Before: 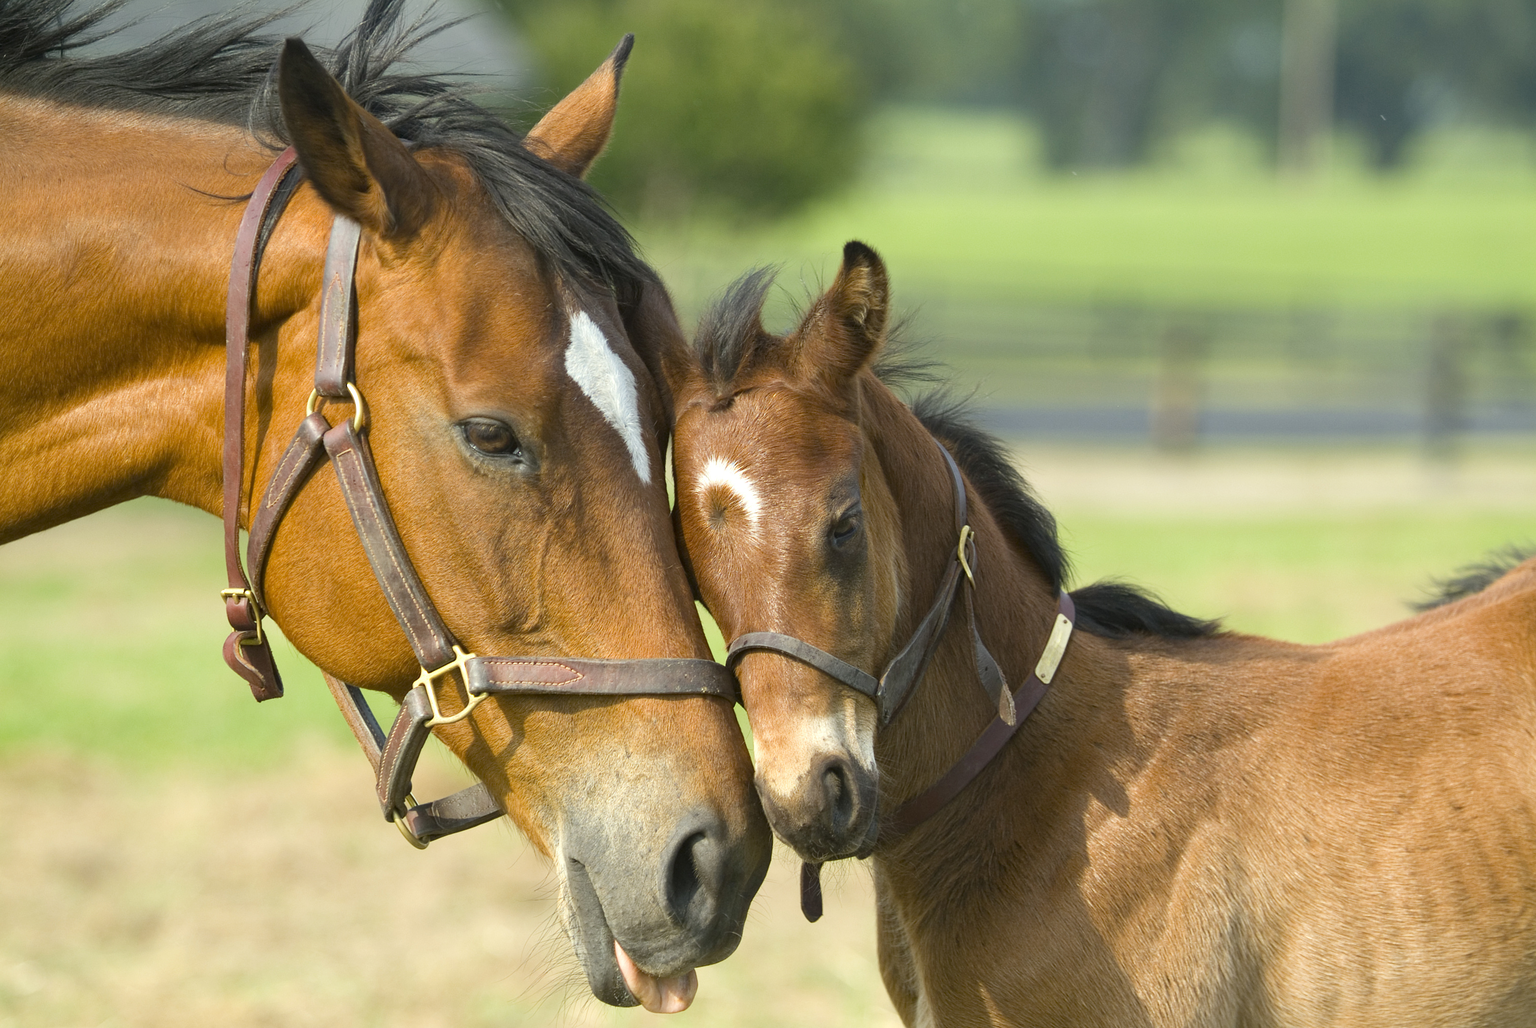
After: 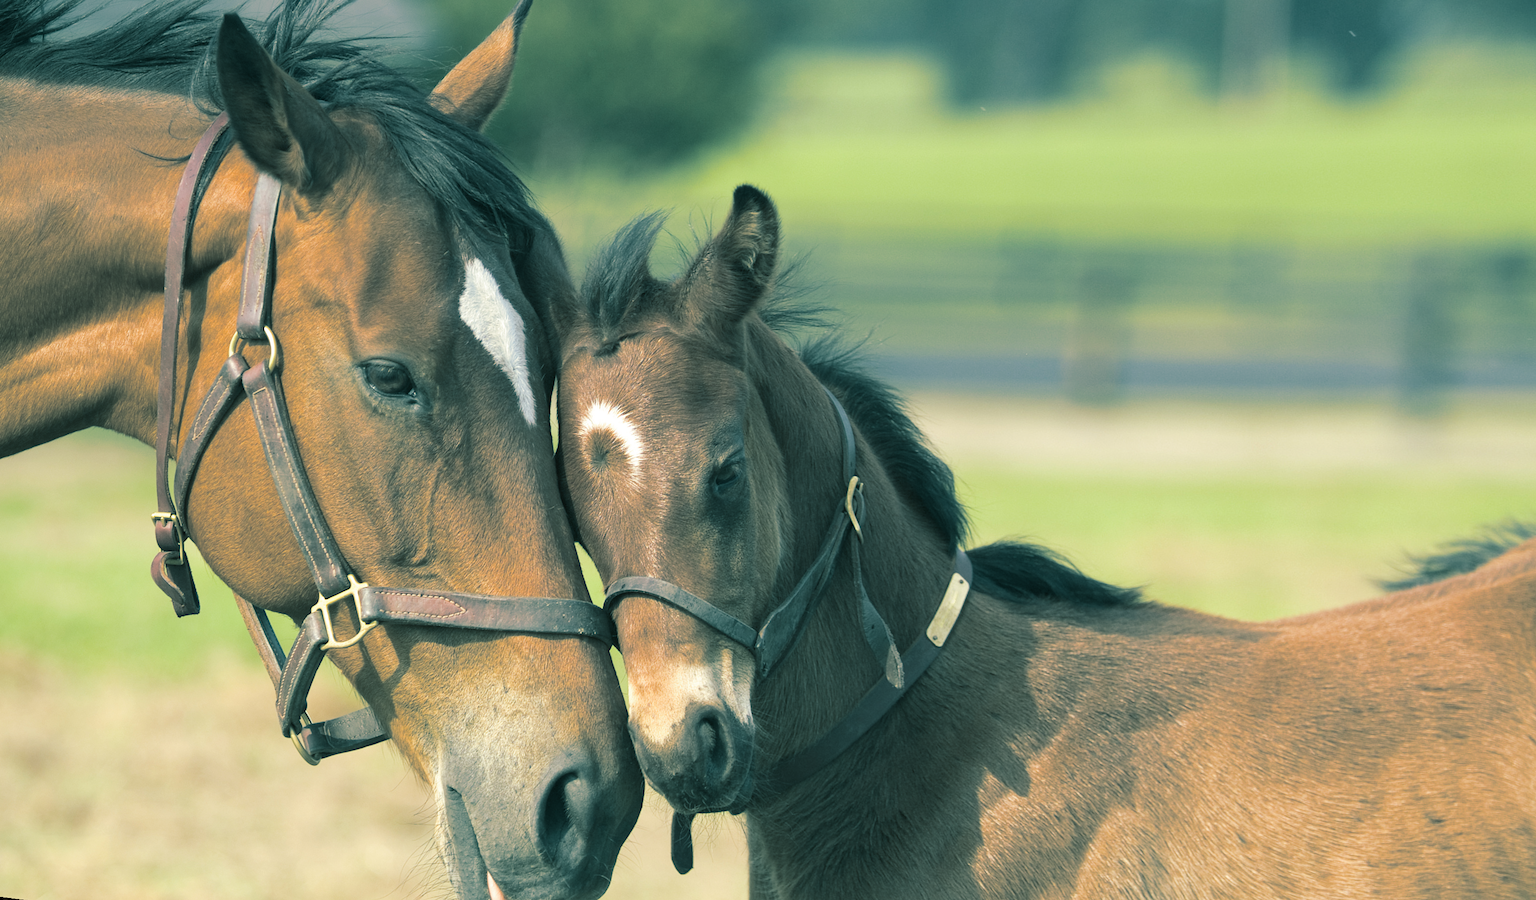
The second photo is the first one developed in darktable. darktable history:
split-toning: shadows › hue 186.43°, highlights › hue 49.29°, compress 30.29%
rotate and perspective: rotation 1.69°, lens shift (vertical) -0.023, lens shift (horizontal) -0.291, crop left 0.025, crop right 0.988, crop top 0.092, crop bottom 0.842
